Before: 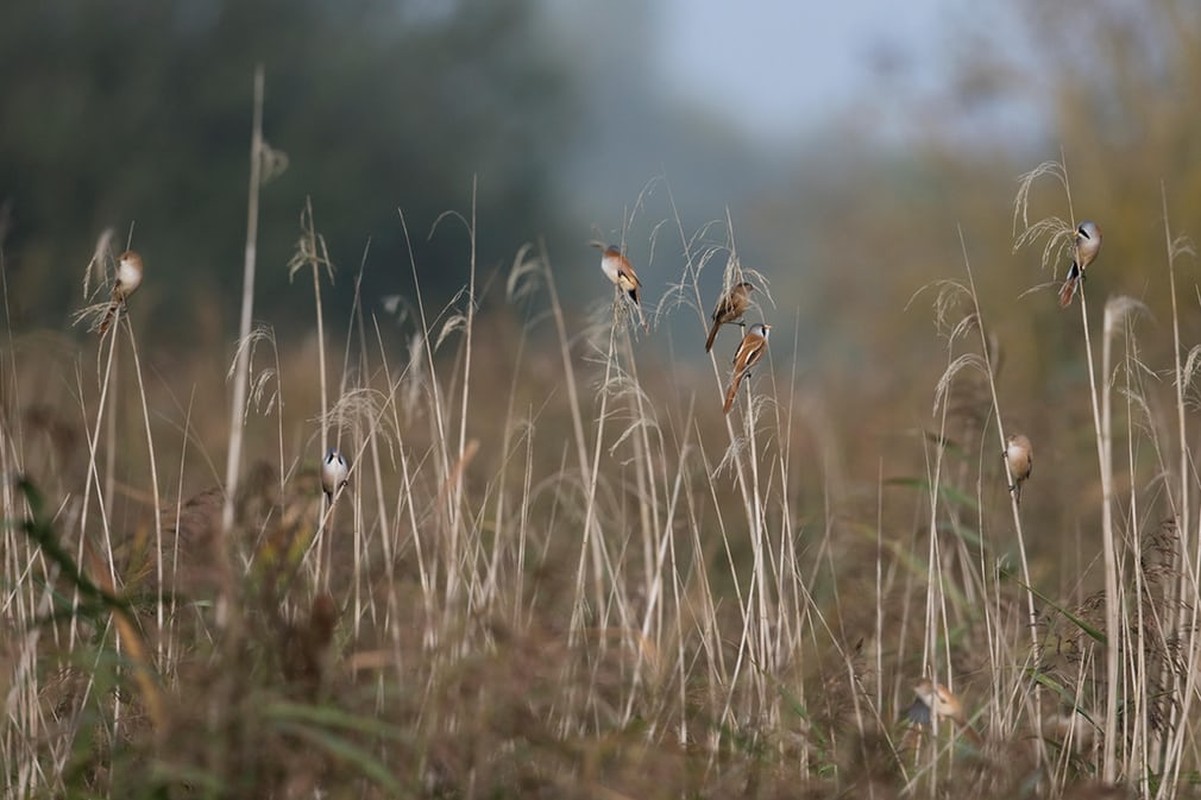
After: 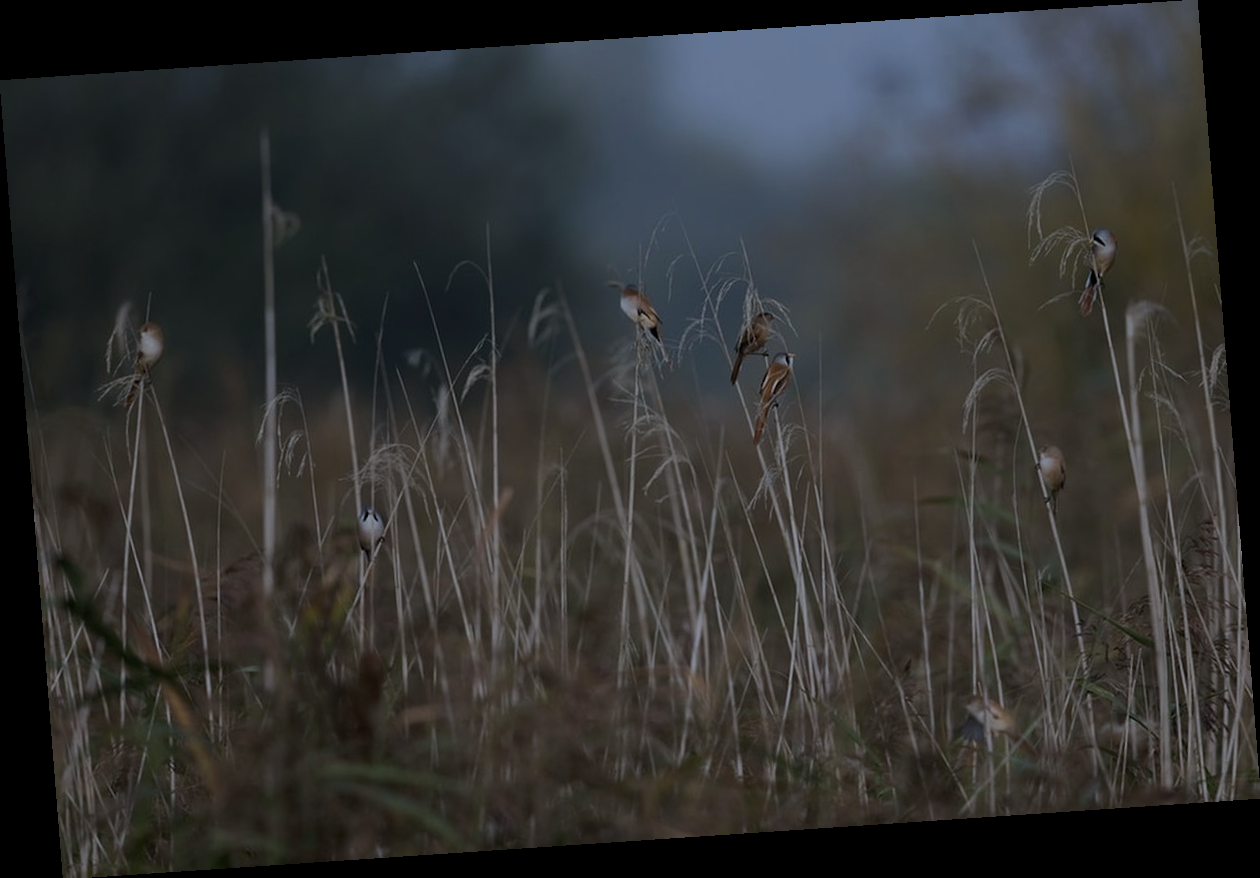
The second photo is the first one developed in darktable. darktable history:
white balance: red 0.931, blue 1.11
rotate and perspective: rotation -4.2°, shear 0.006, automatic cropping off
tone curve: curves: ch0 [(0, 0) (0.266, 0.247) (0.741, 0.751) (1, 1)], color space Lab, linked channels, preserve colors none
exposure: exposure -1.468 EV, compensate highlight preservation false
